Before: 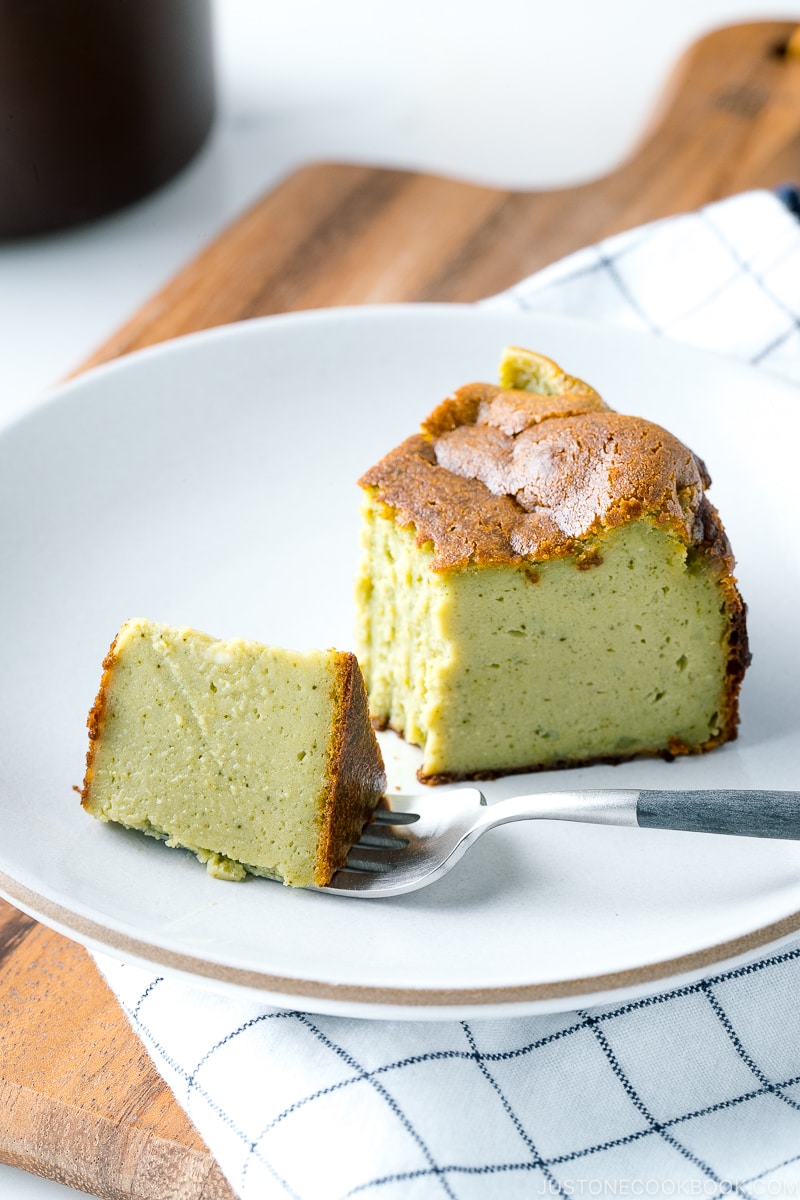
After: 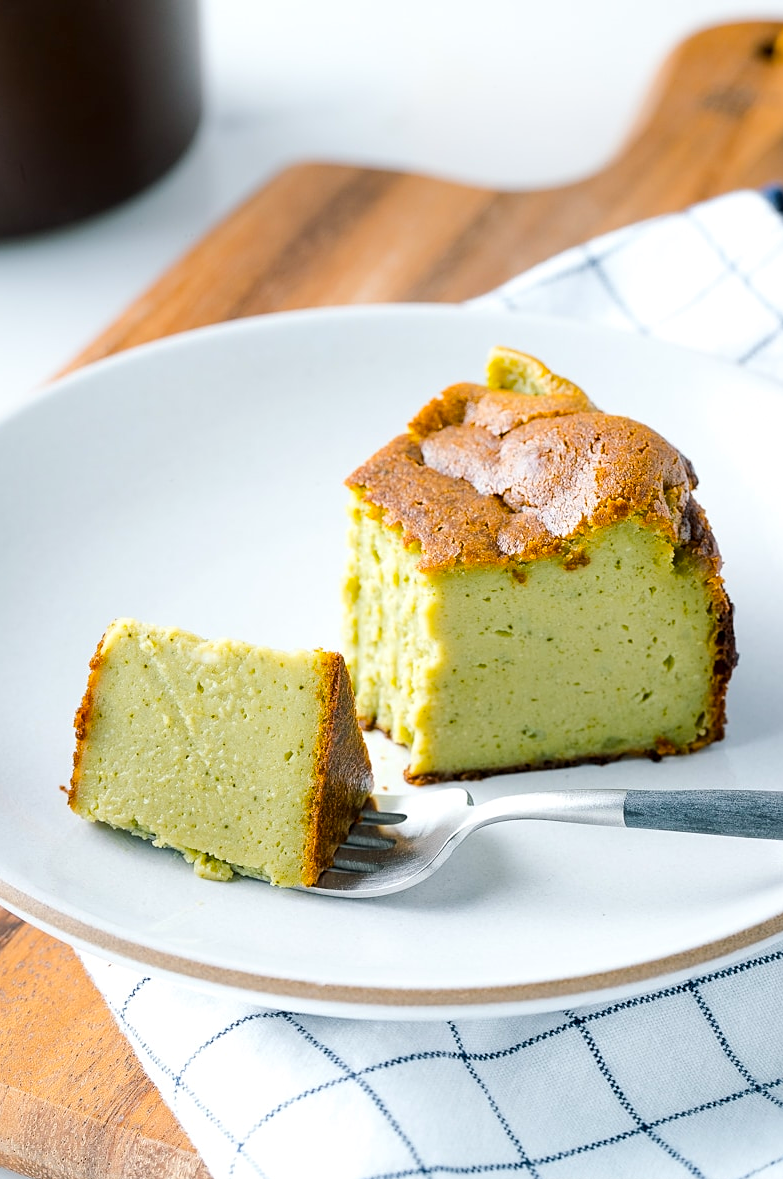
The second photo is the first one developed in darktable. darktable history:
crop: left 1.742%, right 0.267%, bottom 1.716%
sharpen: amount 0.218
color balance rgb: perceptual saturation grading › global saturation 15.089%, perceptual brilliance grading › mid-tones 9.31%, perceptual brilliance grading › shadows 14.383%
